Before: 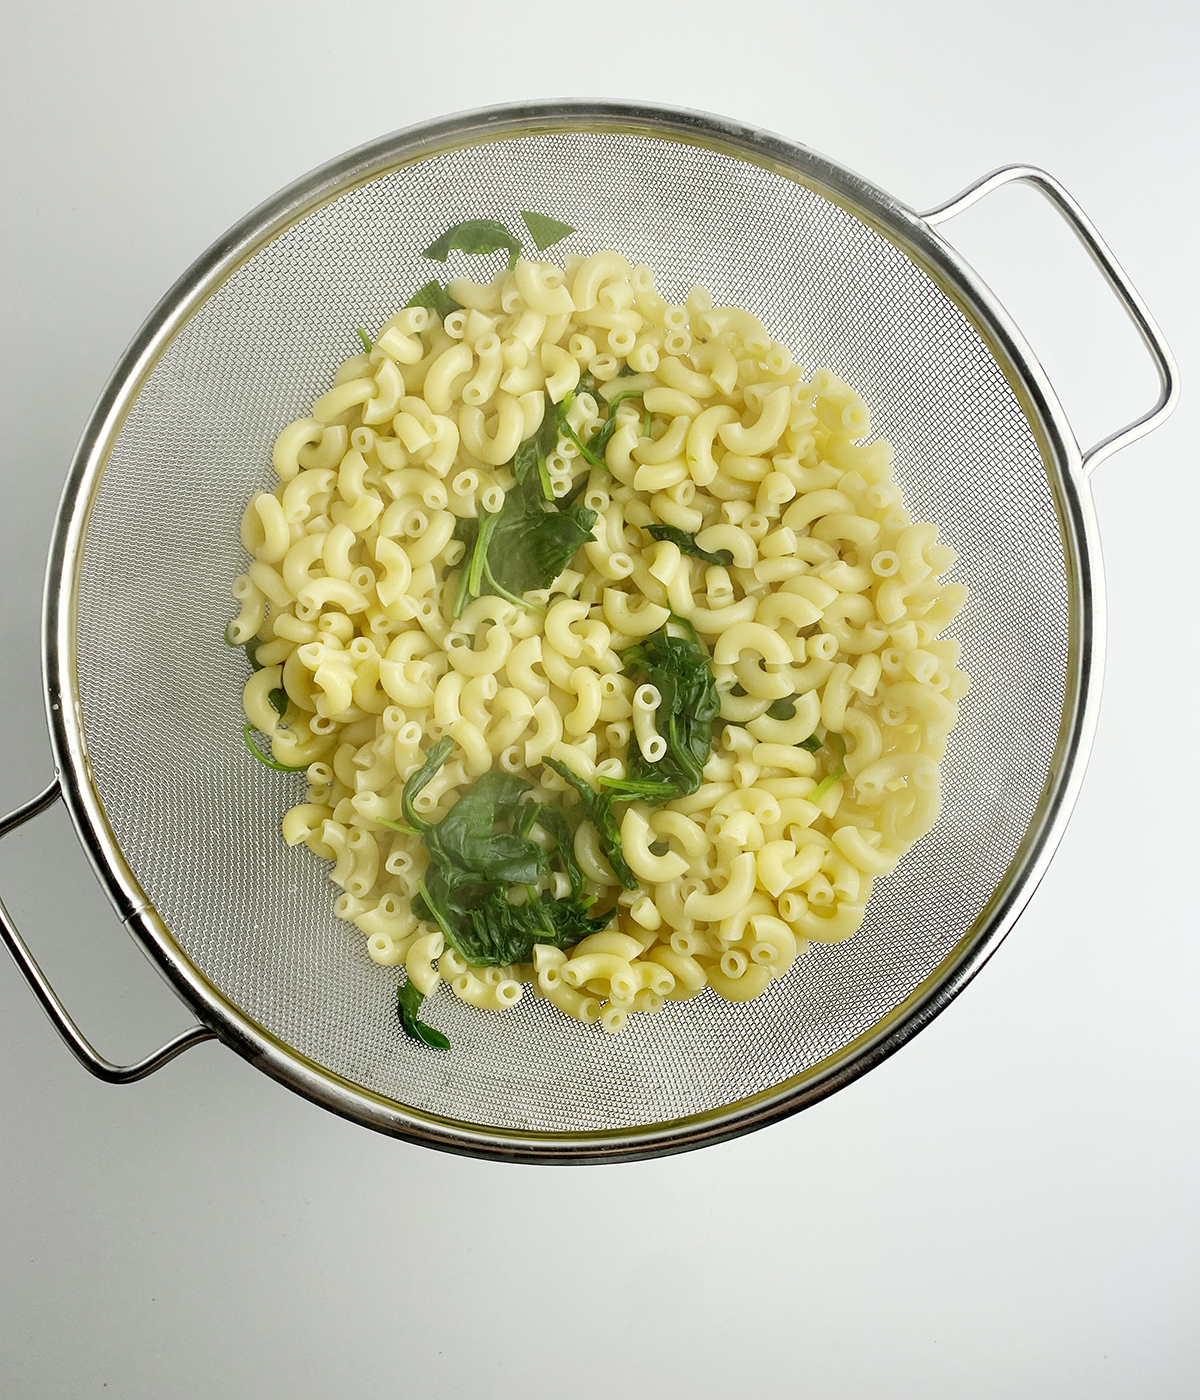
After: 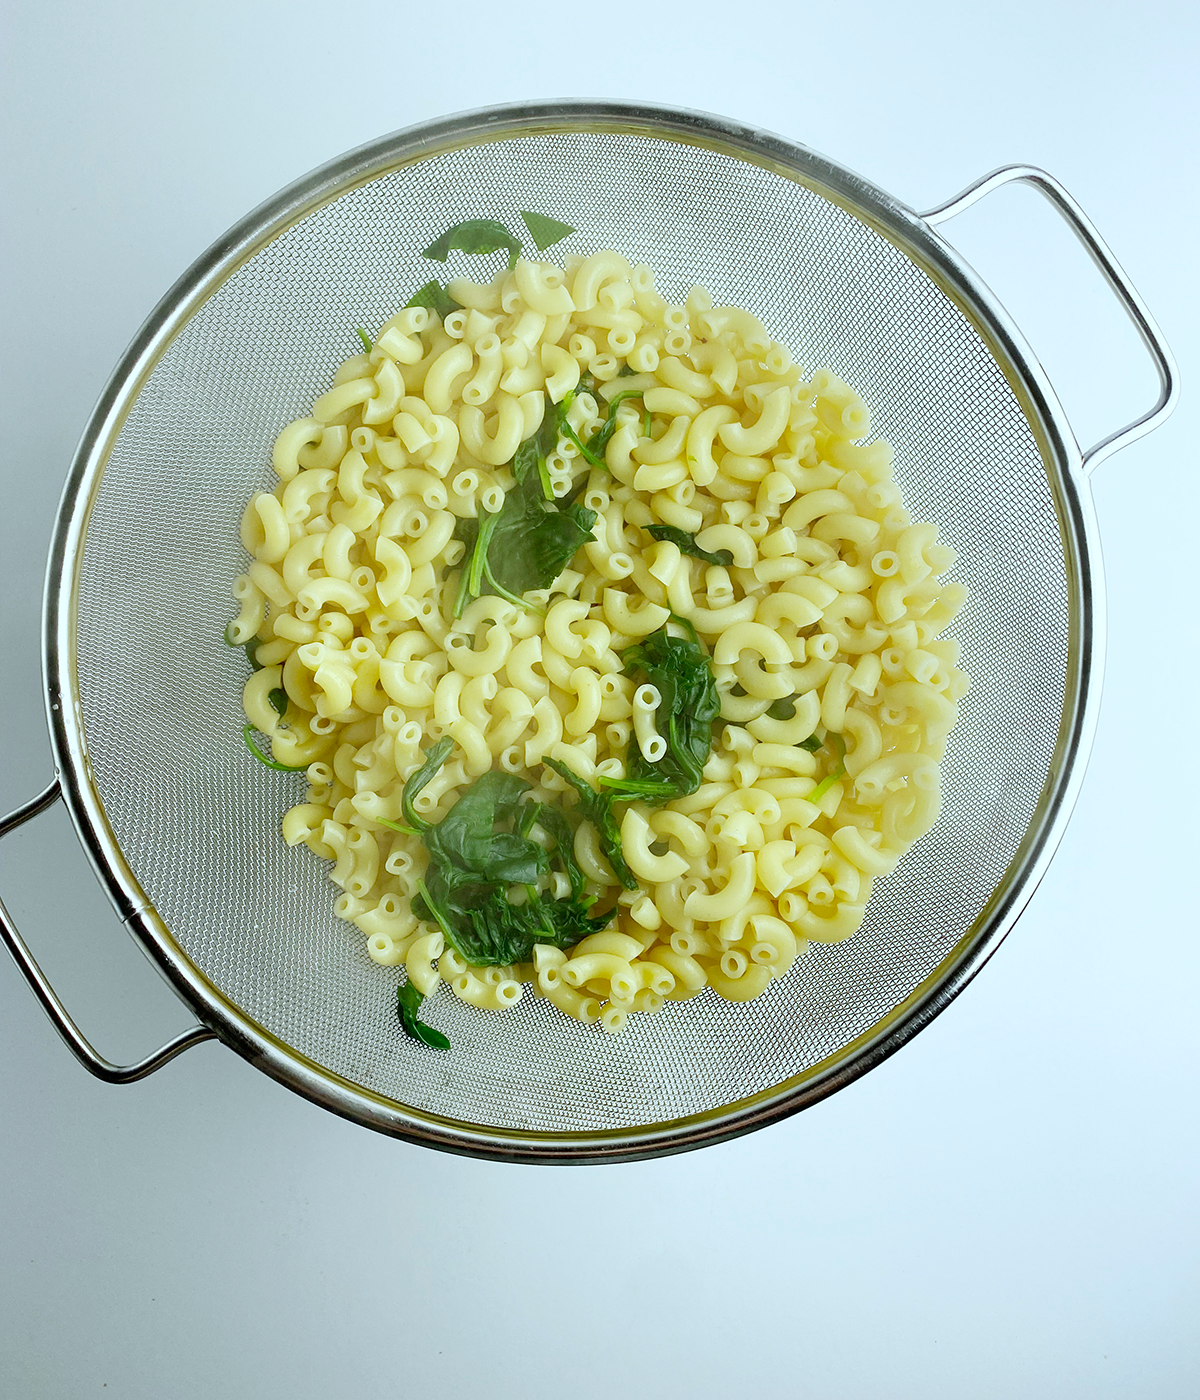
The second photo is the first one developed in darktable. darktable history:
color calibration: gray › normalize channels true, illuminant Planckian (black body), x 0.368, y 0.361, temperature 4273.83 K, gamut compression 0.013
